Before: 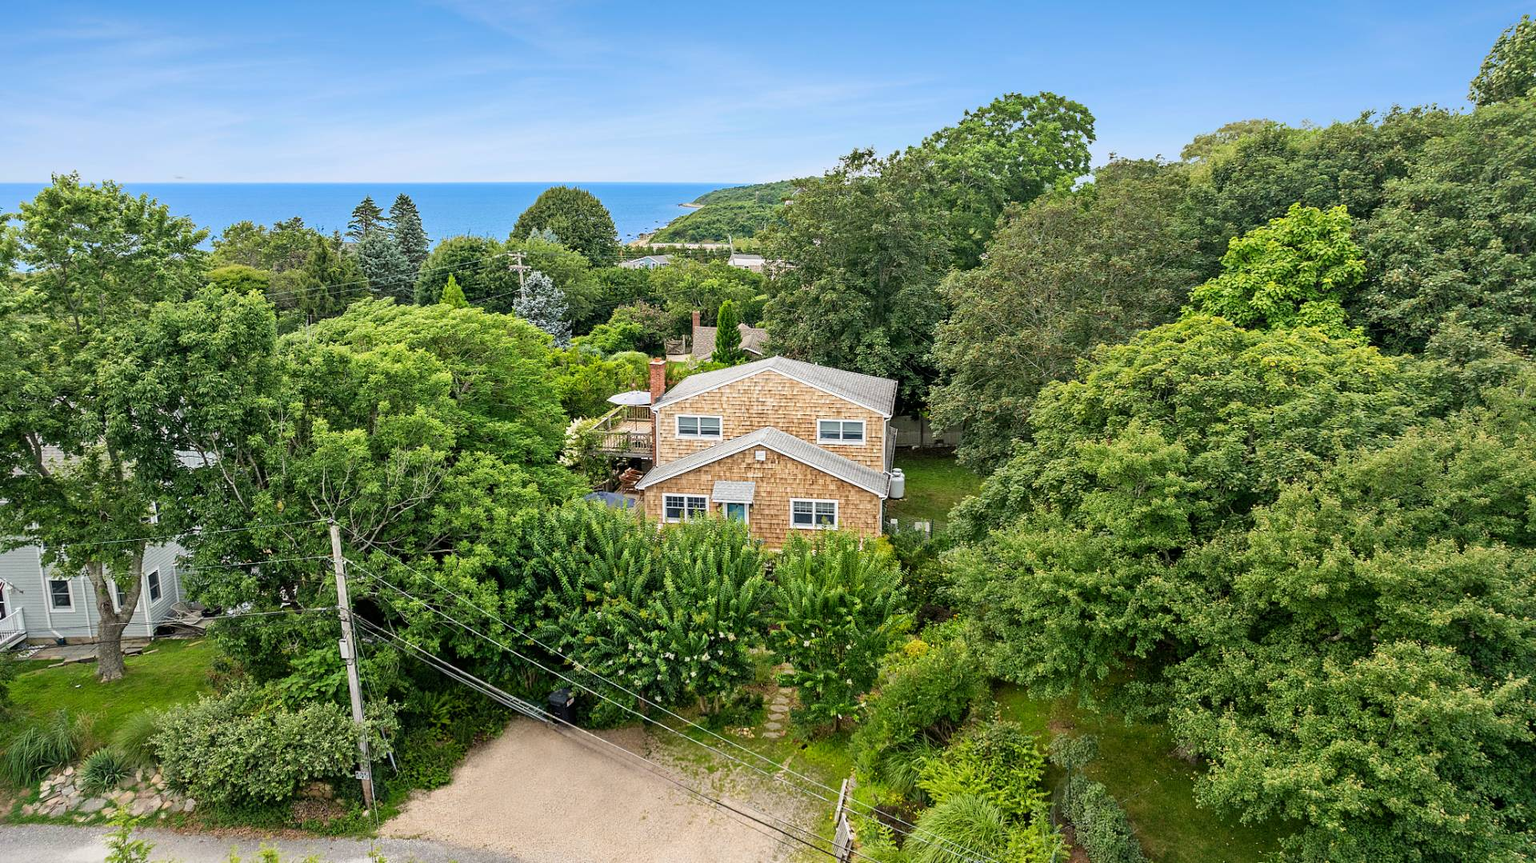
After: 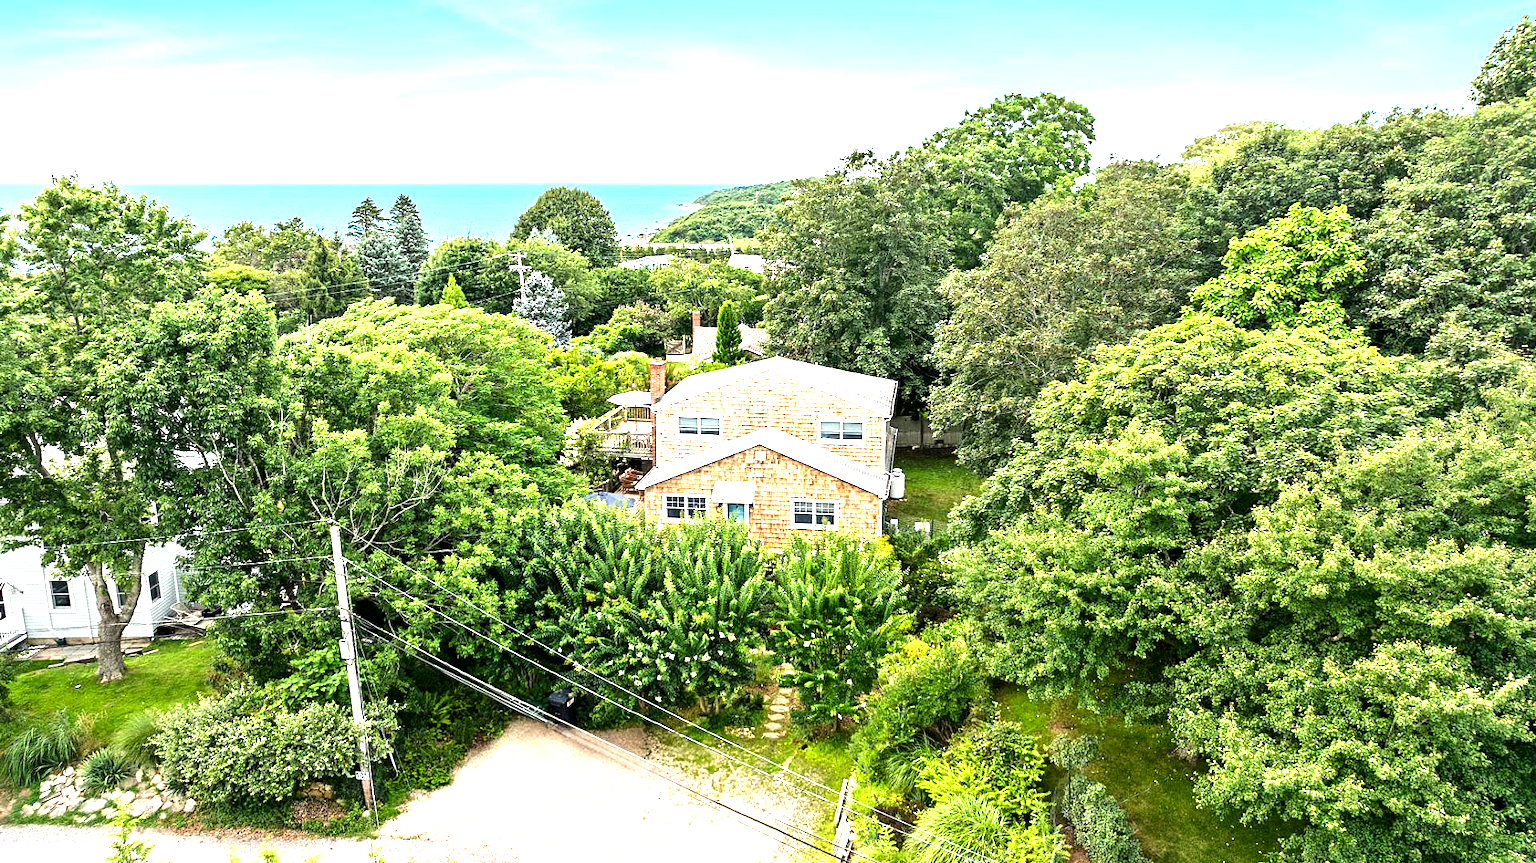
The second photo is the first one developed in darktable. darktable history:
exposure: exposure 1.16 EV, compensate exposure bias true, compensate highlight preservation false
contrast brightness saturation: brightness -0.09
tone equalizer: -8 EV -0.417 EV, -7 EV -0.389 EV, -6 EV -0.333 EV, -5 EV -0.222 EV, -3 EV 0.222 EV, -2 EV 0.333 EV, -1 EV 0.389 EV, +0 EV 0.417 EV, edges refinement/feathering 500, mask exposure compensation -1.57 EV, preserve details no
